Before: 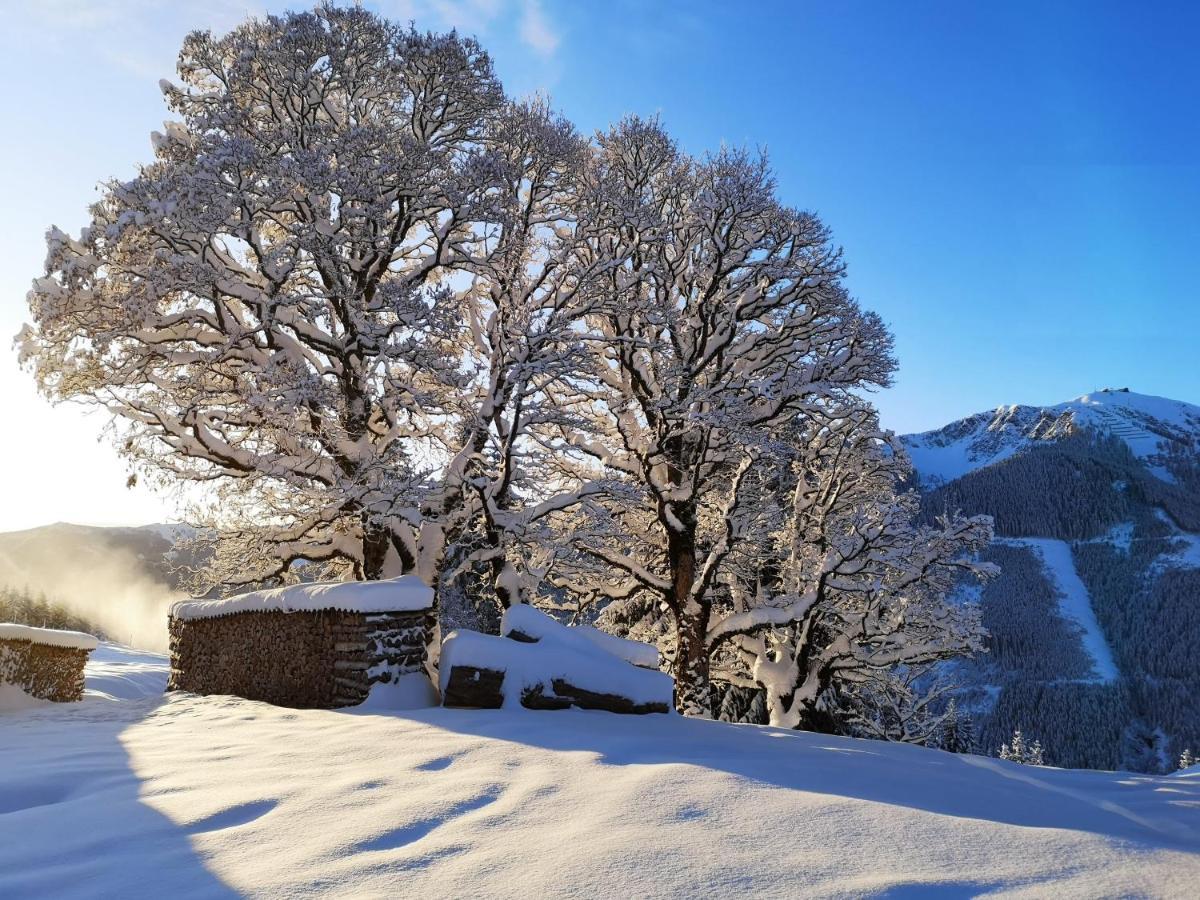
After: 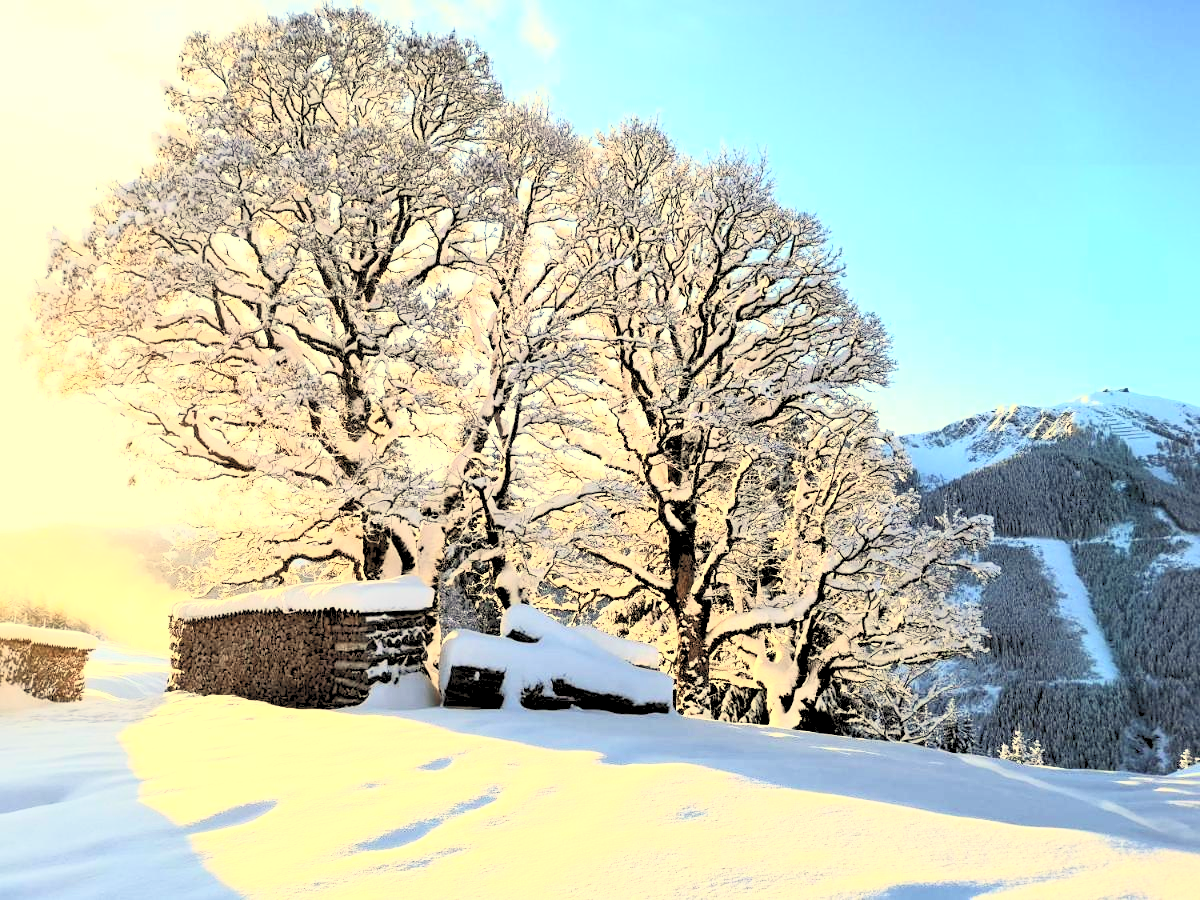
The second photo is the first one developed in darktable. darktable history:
rgb levels: levels [[0.013, 0.434, 0.89], [0, 0.5, 1], [0, 0.5, 1]]
contrast brightness saturation: contrast 0.39, brightness 0.53
white balance: red 1.08, blue 0.791
exposure: exposure 0.556 EV, compensate highlight preservation false
